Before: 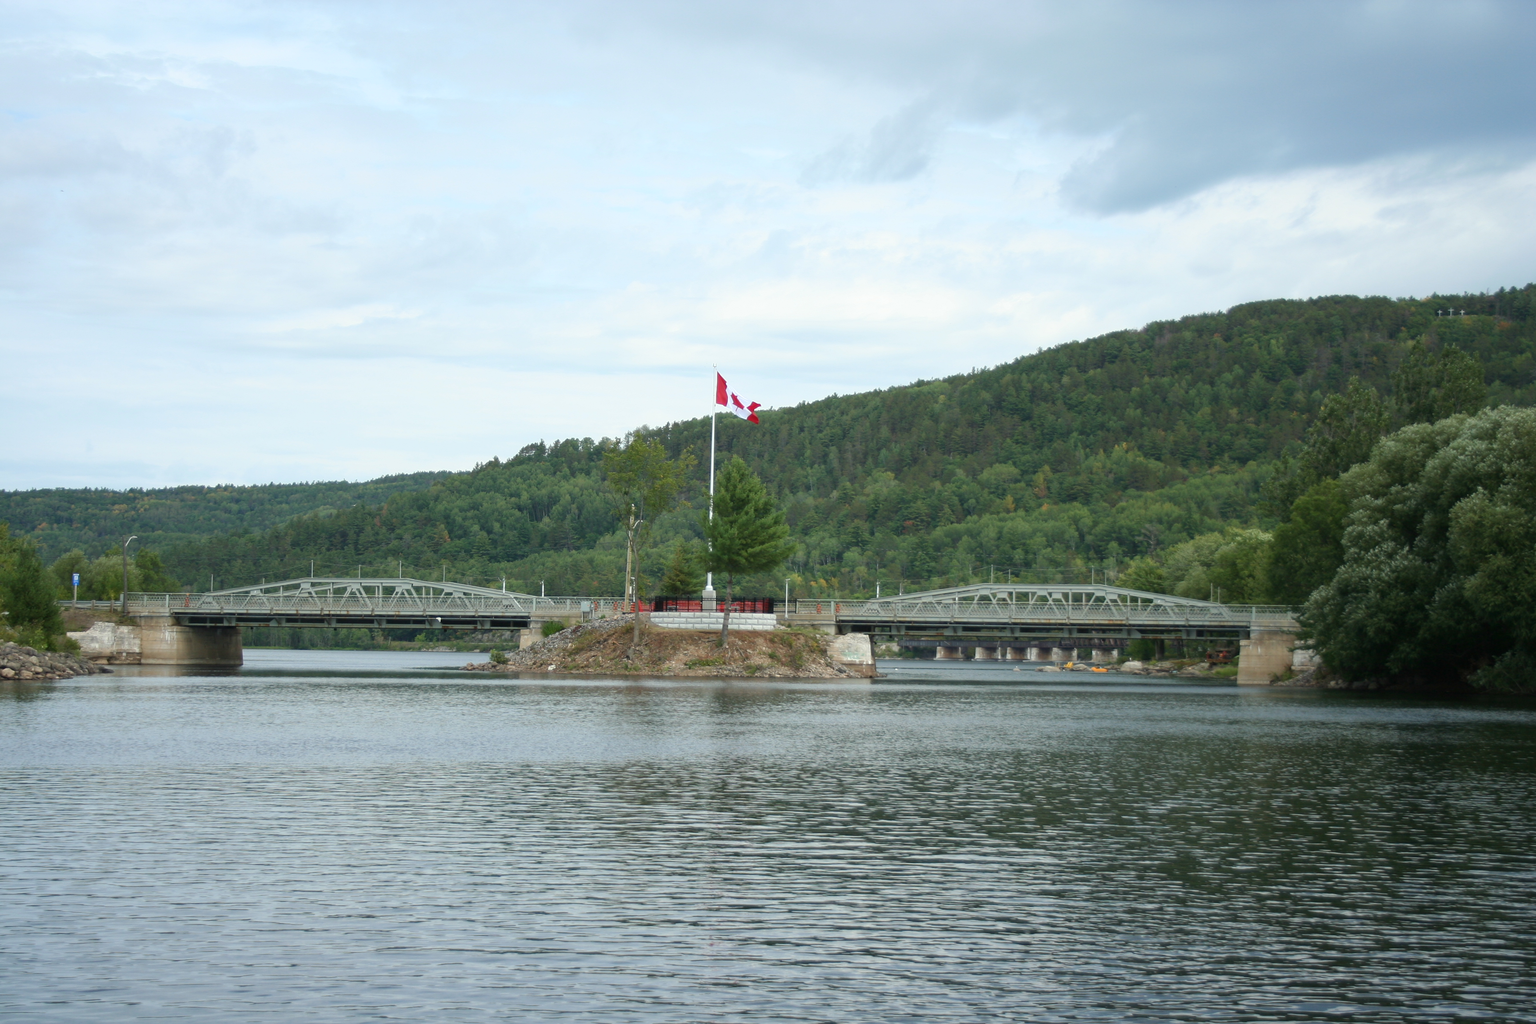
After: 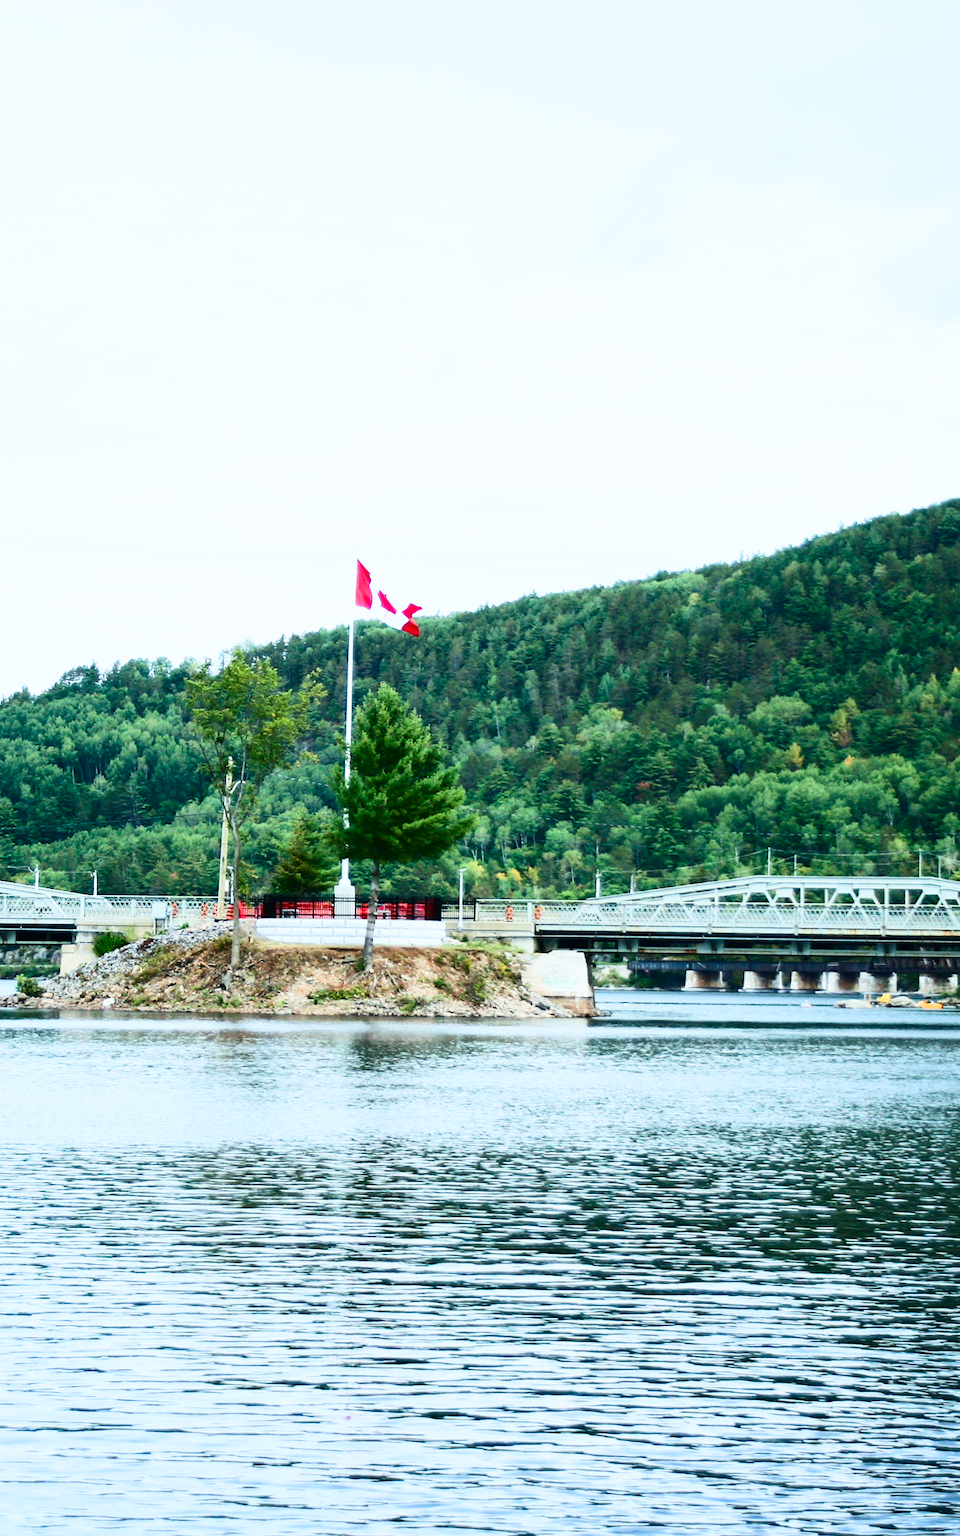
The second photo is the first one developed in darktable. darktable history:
color calibration: illuminant custom, x 0.368, y 0.373, temperature 4330.32 K
crop: left 31.229%, right 27.105%
sigmoid: contrast 1.8
contrast brightness saturation: contrast 0.4, brightness 0.1, saturation 0.21
exposure: black level correction -0.002, exposure 0.54 EV, compensate highlight preservation false
